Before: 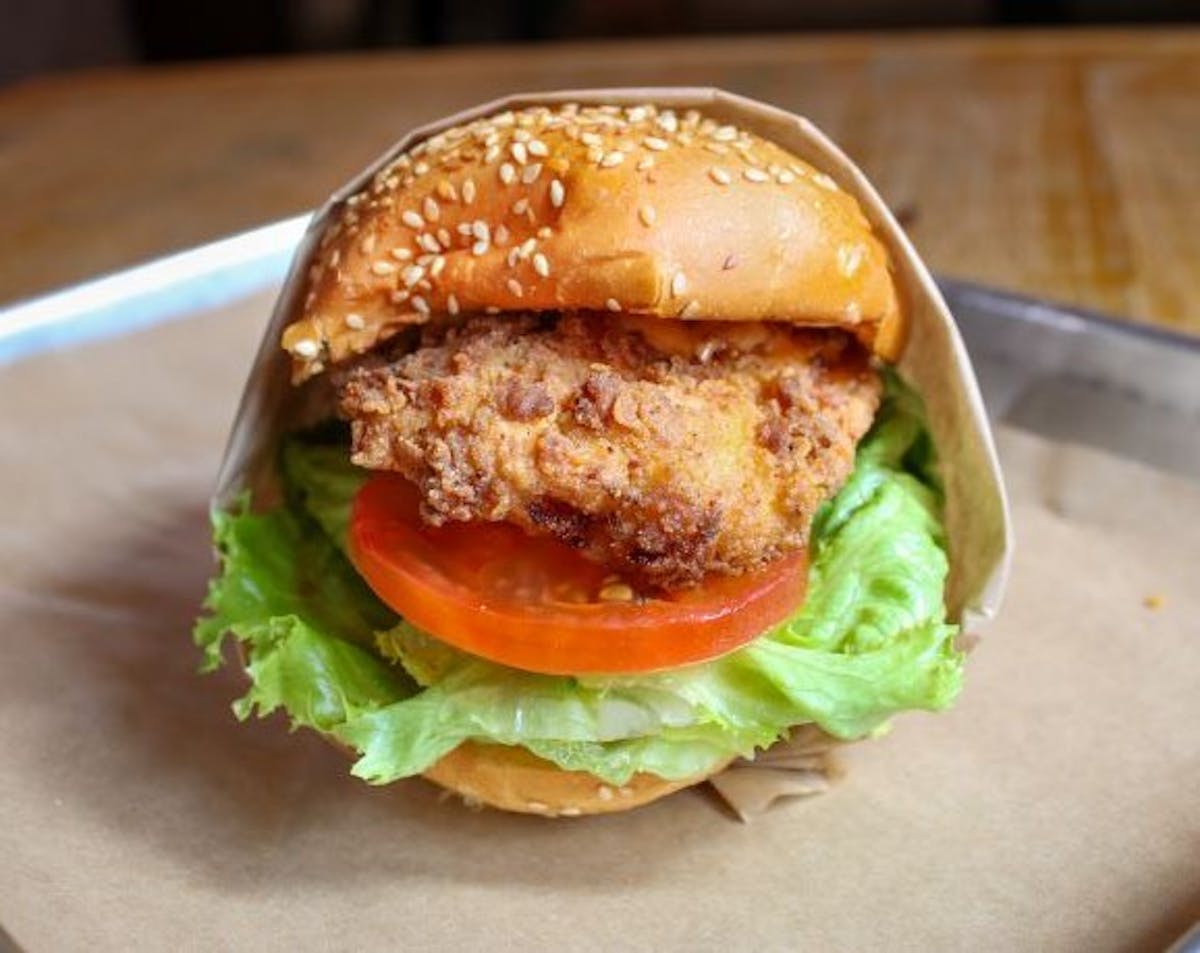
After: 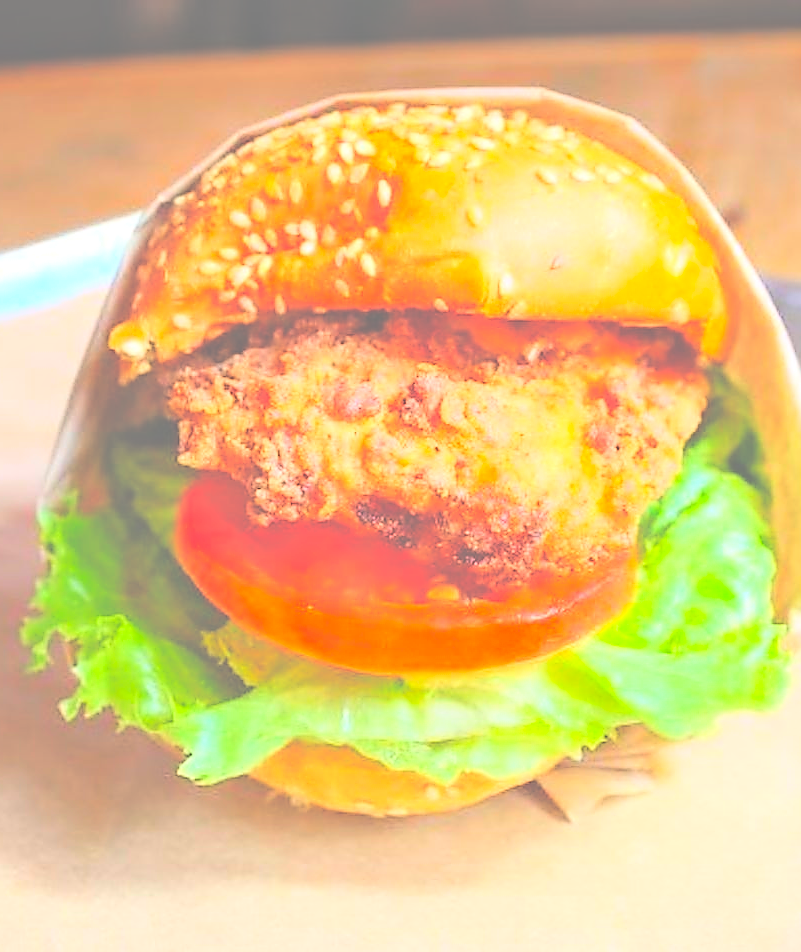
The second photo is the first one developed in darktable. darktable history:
base curve: curves: ch0 [(0, 0.007) (0.028, 0.063) (0.121, 0.311) (0.46, 0.743) (0.859, 0.957) (1, 1)]
tone equalizer: -8 EV 0.272 EV, -7 EV 0.441 EV, -6 EV 0.401 EV, -5 EV 0.216 EV, -3 EV -0.252 EV, -2 EV -0.424 EV, -1 EV -0.433 EV, +0 EV -0.227 EV, mask exposure compensation -0.491 EV
sharpen: radius 1.392, amount 1.235, threshold 0.769
contrast brightness saturation: contrast 0.181, saturation 0.299
crop and rotate: left 14.434%, right 18.773%
color balance rgb: power › hue 314.55°, perceptual saturation grading › global saturation 25.052%
exposure: black level correction -0.073, exposure 0.501 EV, compensate highlight preservation false
